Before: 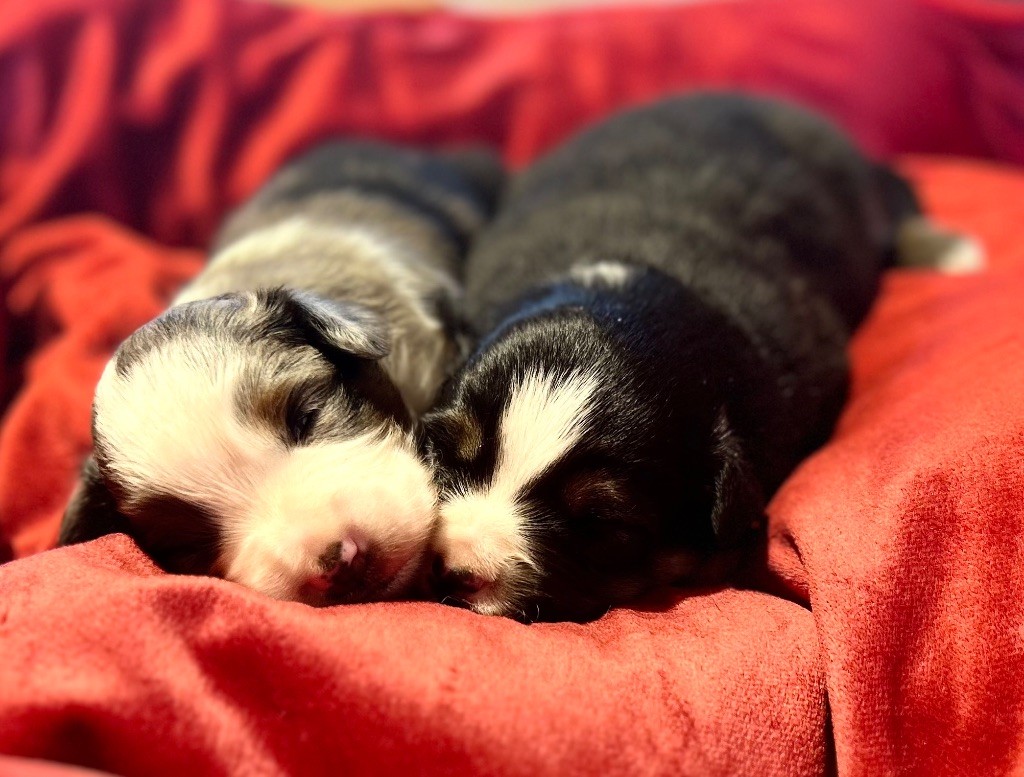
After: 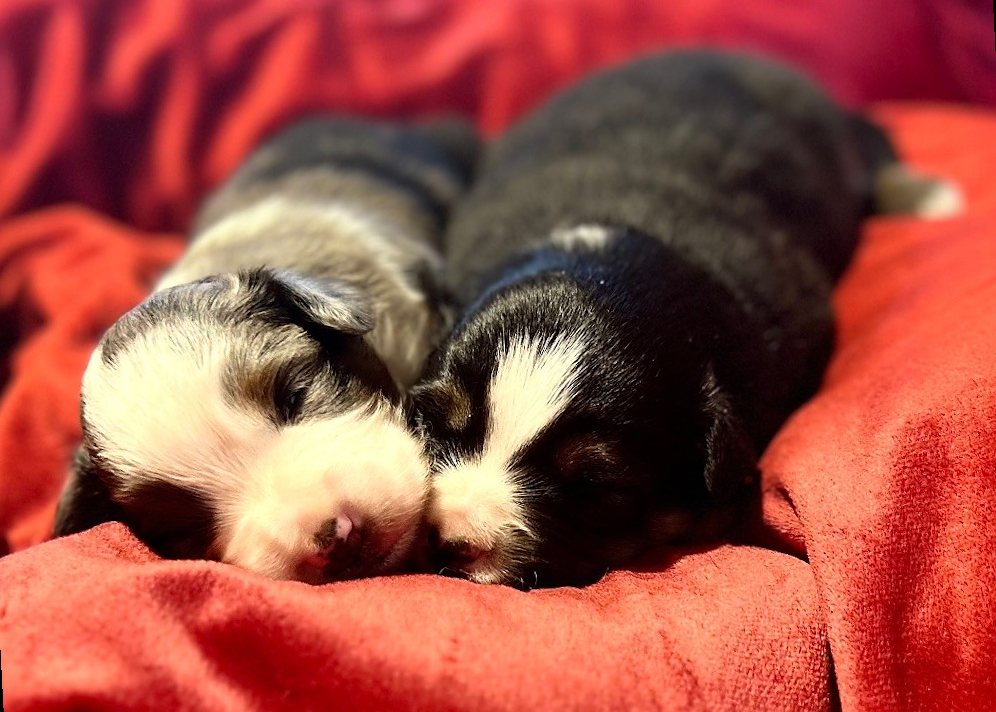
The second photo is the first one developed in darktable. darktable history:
rotate and perspective: rotation -3°, crop left 0.031, crop right 0.968, crop top 0.07, crop bottom 0.93
sharpen: radius 1.864, amount 0.398, threshold 1.271
